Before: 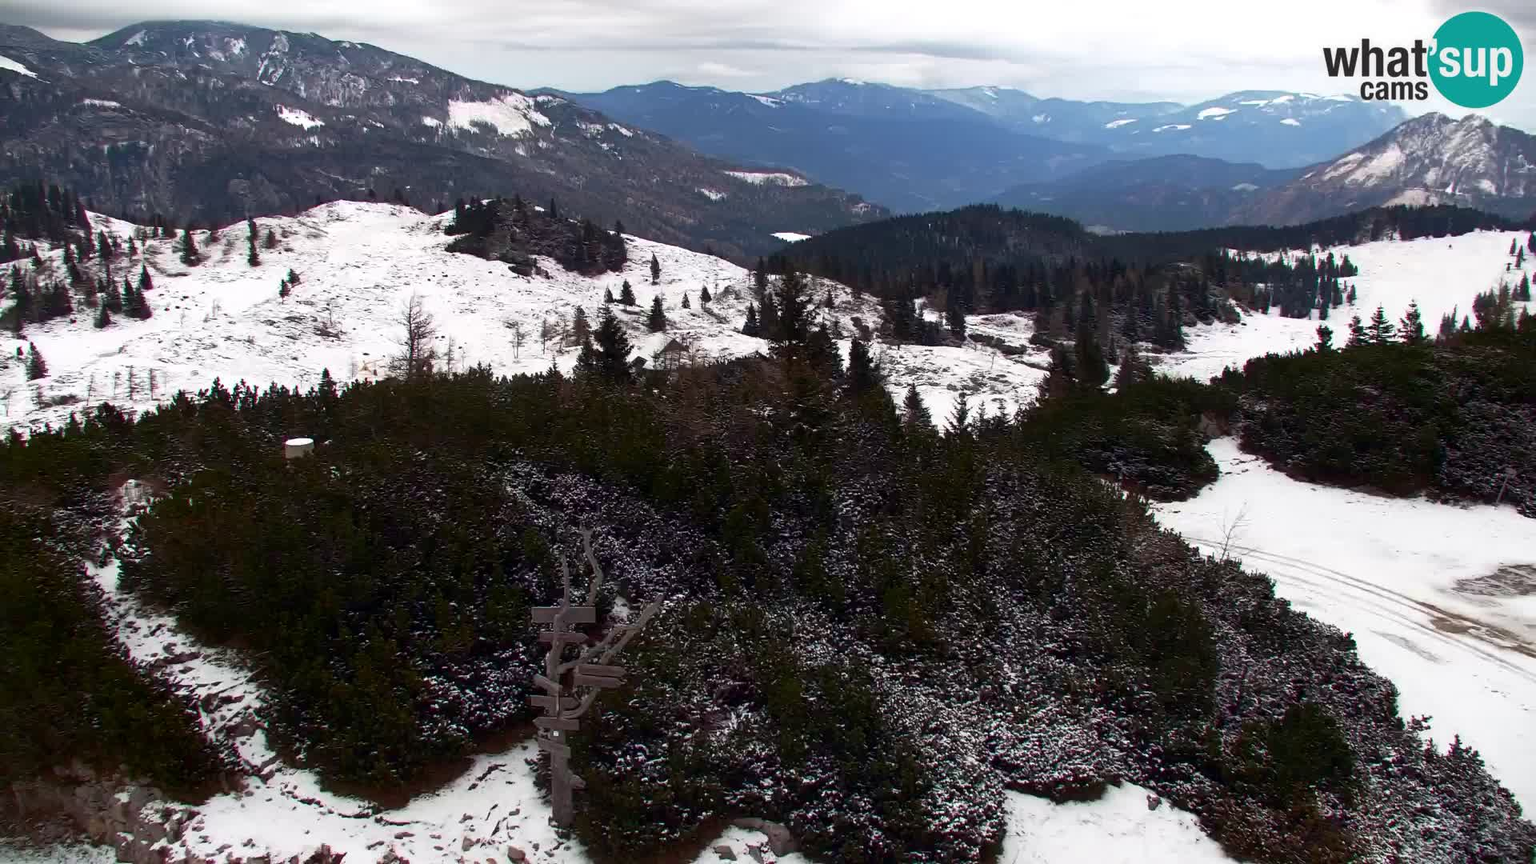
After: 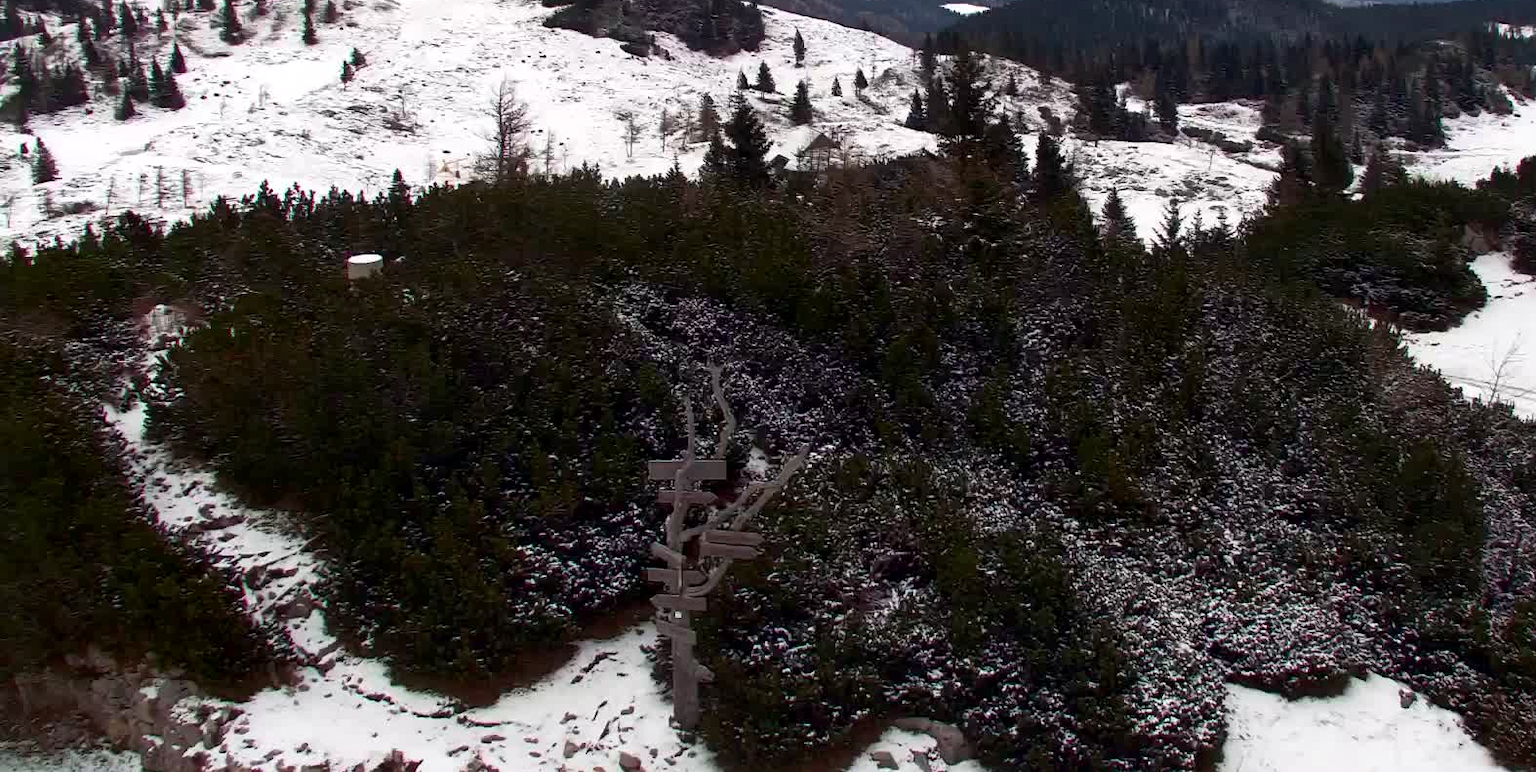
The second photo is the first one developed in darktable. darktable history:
local contrast: mode bilateral grid, contrast 21, coarseness 51, detail 120%, midtone range 0.2
crop: top 26.579%, right 17.97%
